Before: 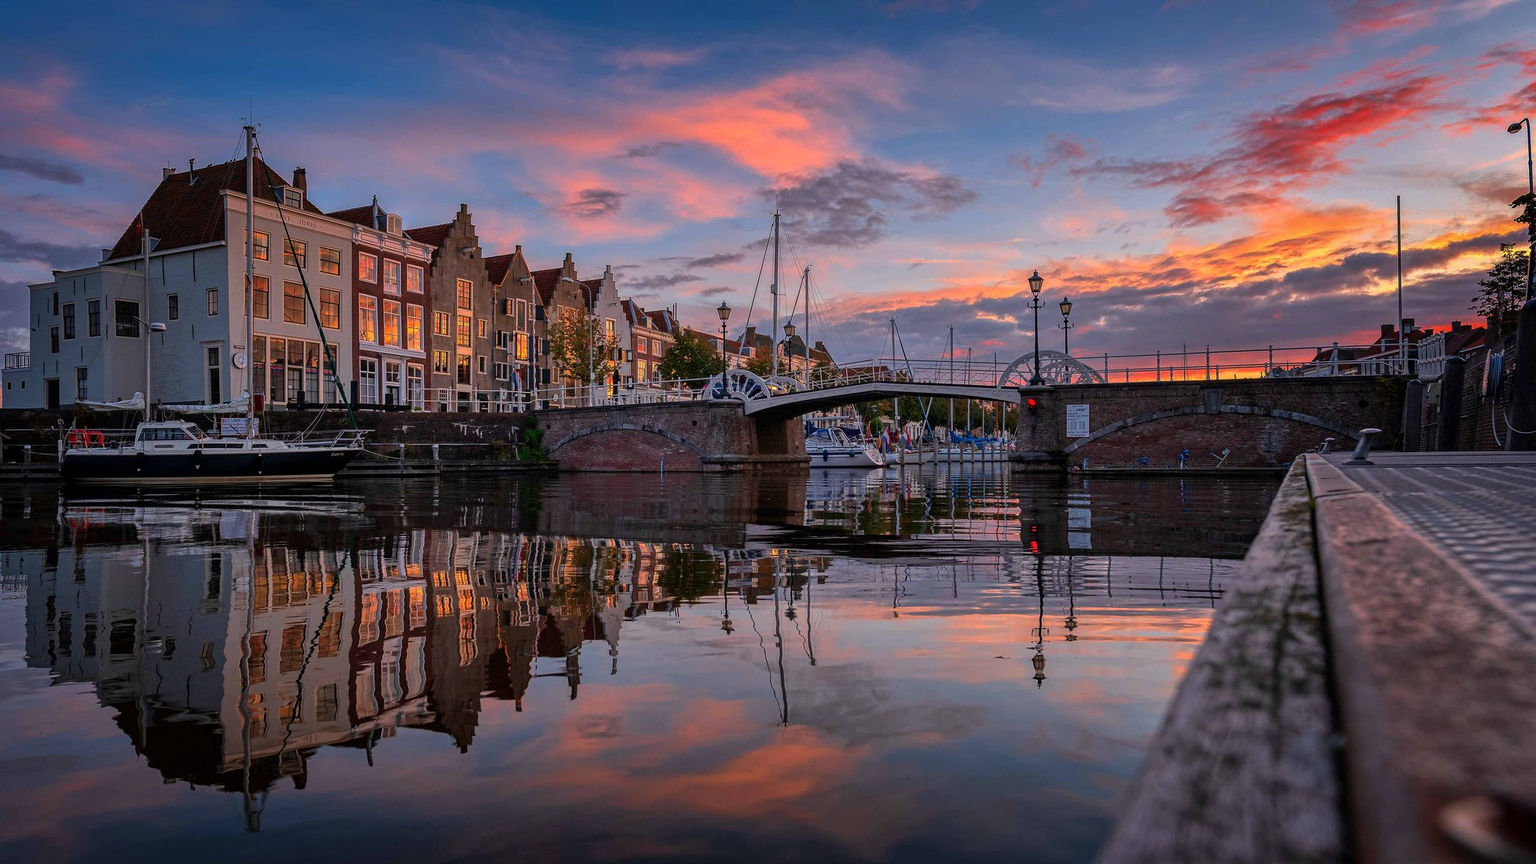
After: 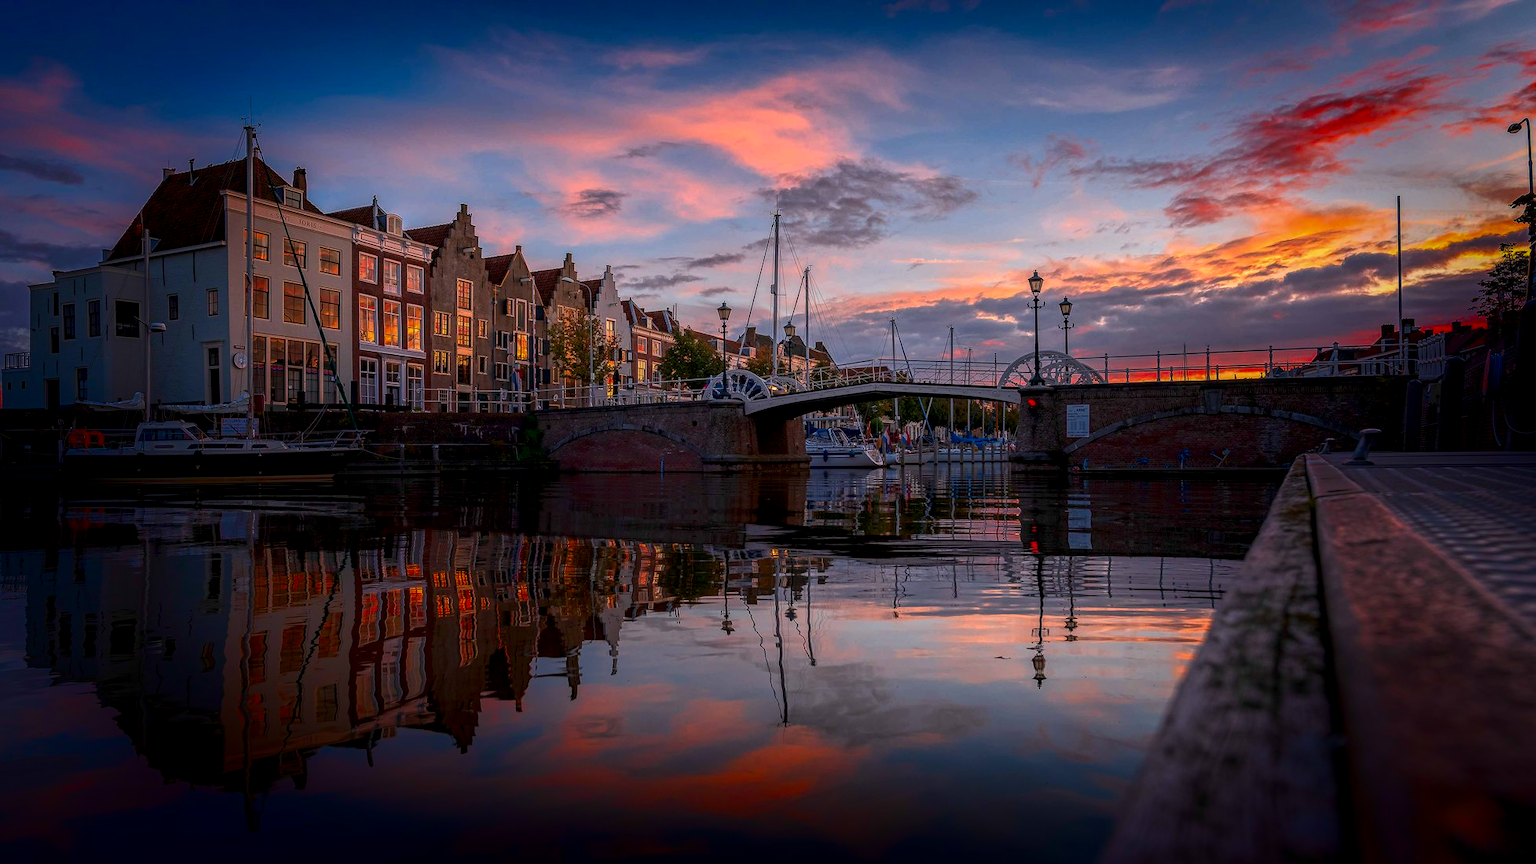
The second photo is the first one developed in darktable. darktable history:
shadows and highlights: shadows -87.2, highlights -35.93, soften with gaussian
vignetting: fall-off start 66.88%, fall-off radius 39.85%, saturation 0.379, center (-0.032, -0.048), automatic ratio true, width/height ratio 0.676
local contrast: detail 130%
